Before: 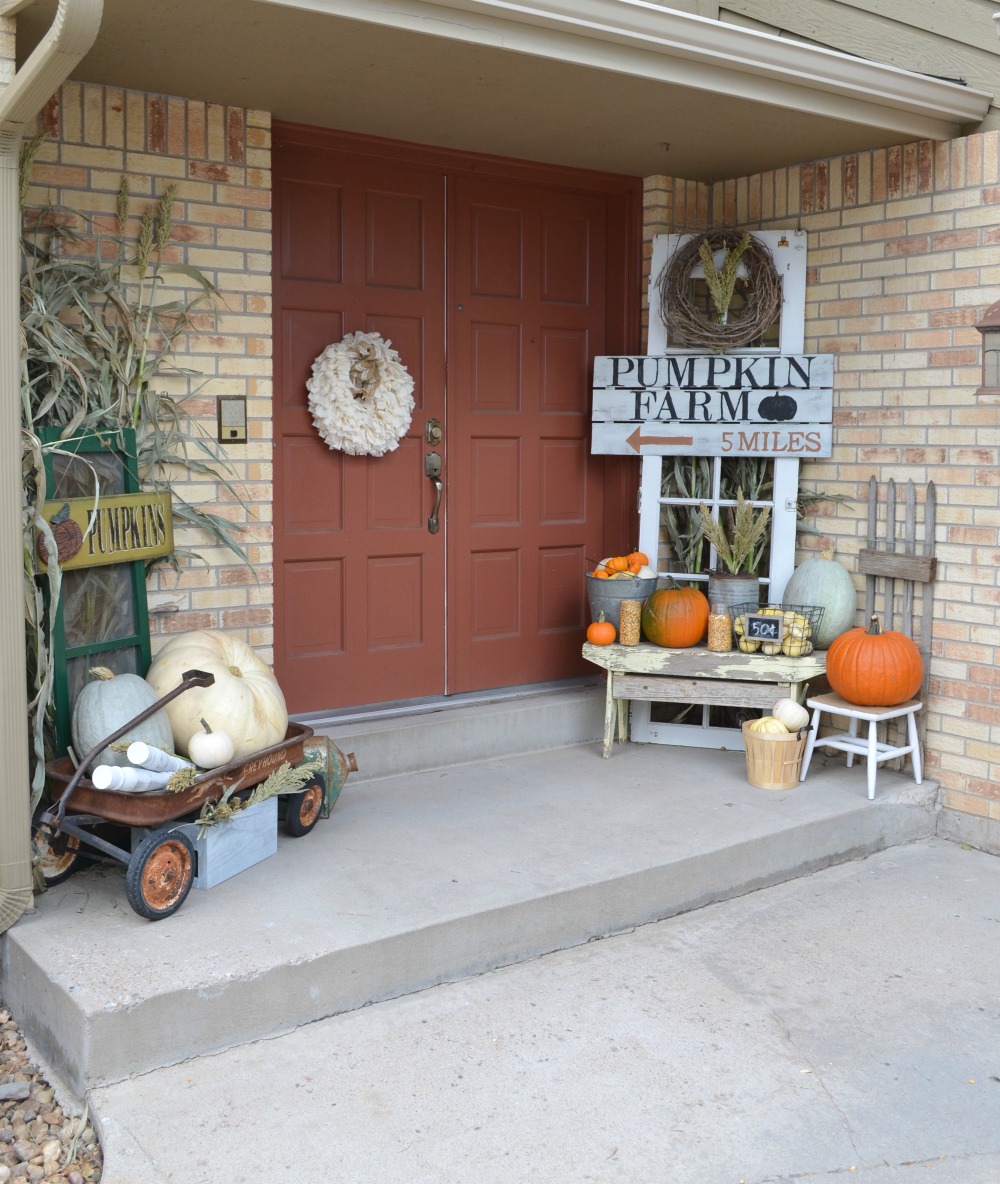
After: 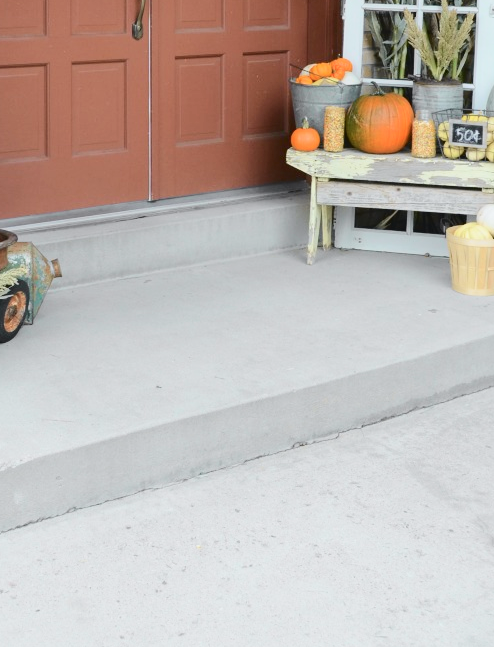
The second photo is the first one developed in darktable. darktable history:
tone curve: curves: ch0 [(0, 0.026) (0.104, 0.1) (0.233, 0.262) (0.398, 0.507) (0.498, 0.621) (0.65, 0.757) (0.835, 0.883) (1, 0.961)]; ch1 [(0, 0) (0.346, 0.307) (0.408, 0.369) (0.453, 0.457) (0.482, 0.476) (0.502, 0.498) (0.521, 0.507) (0.553, 0.554) (0.638, 0.646) (0.693, 0.727) (1, 1)]; ch2 [(0, 0) (0.366, 0.337) (0.434, 0.46) (0.485, 0.494) (0.5, 0.494) (0.511, 0.508) (0.537, 0.55) (0.579, 0.599) (0.663, 0.67) (1, 1)], color space Lab, independent channels, preserve colors none
crop: left 29.672%, top 41.786%, right 20.851%, bottom 3.487%
